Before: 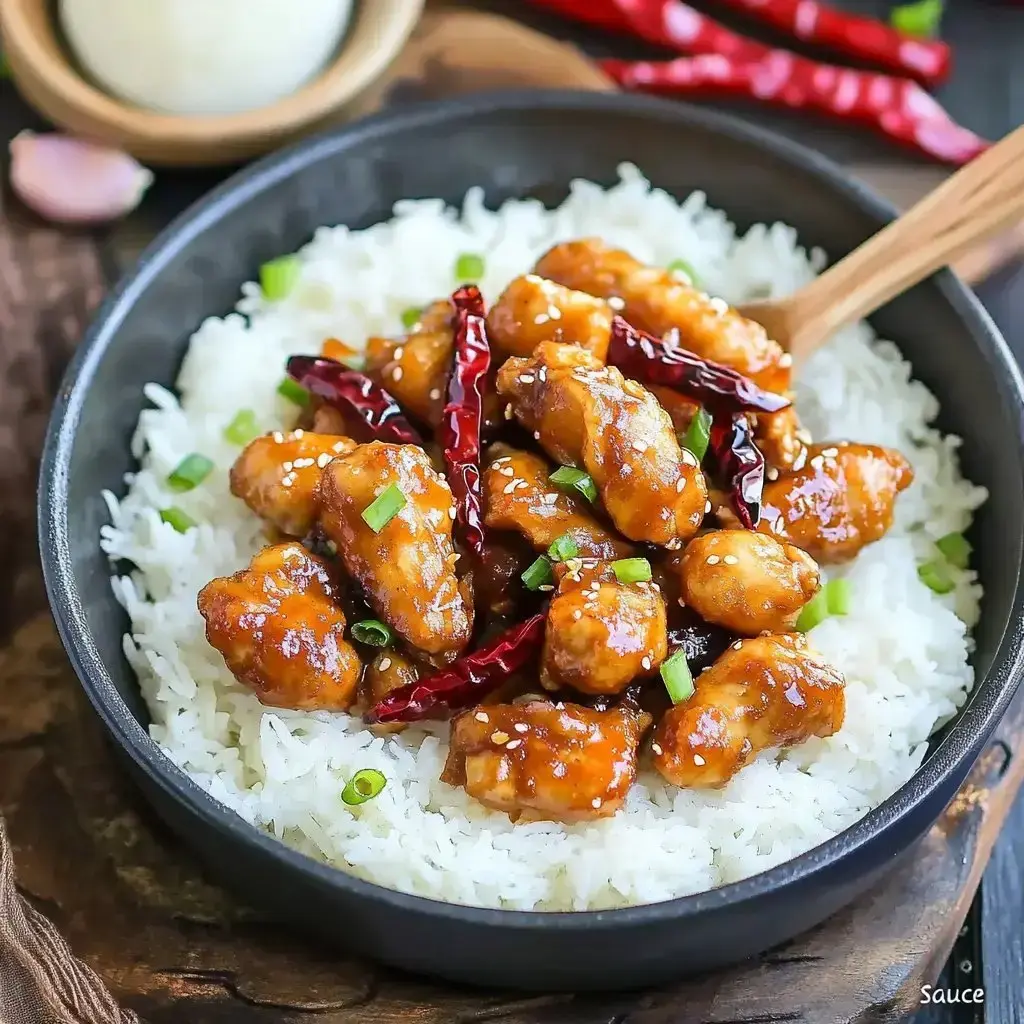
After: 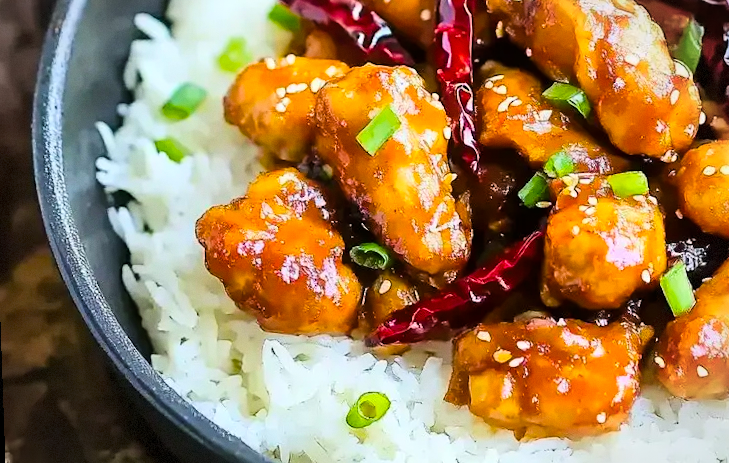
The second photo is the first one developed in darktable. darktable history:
tone curve: curves: ch0 [(0, 0) (0.004, 0.001) (0.133, 0.112) (0.325, 0.362) (0.832, 0.893) (1, 1)], color space Lab, linked channels, preserve colors none
grain: coarseness 0.09 ISO, strength 10%
rotate and perspective: rotation -2°, crop left 0.022, crop right 0.978, crop top 0.049, crop bottom 0.951
crop: top 36.498%, right 27.964%, bottom 14.995%
vignetting: fall-off start 91%, fall-off radius 39.39%, brightness -0.182, saturation -0.3, width/height ratio 1.219, shape 1.3, dithering 8-bit output, unbound false
color balance rgb: perceptual saturation grading › global saturation 25%, global vibrance 20%
